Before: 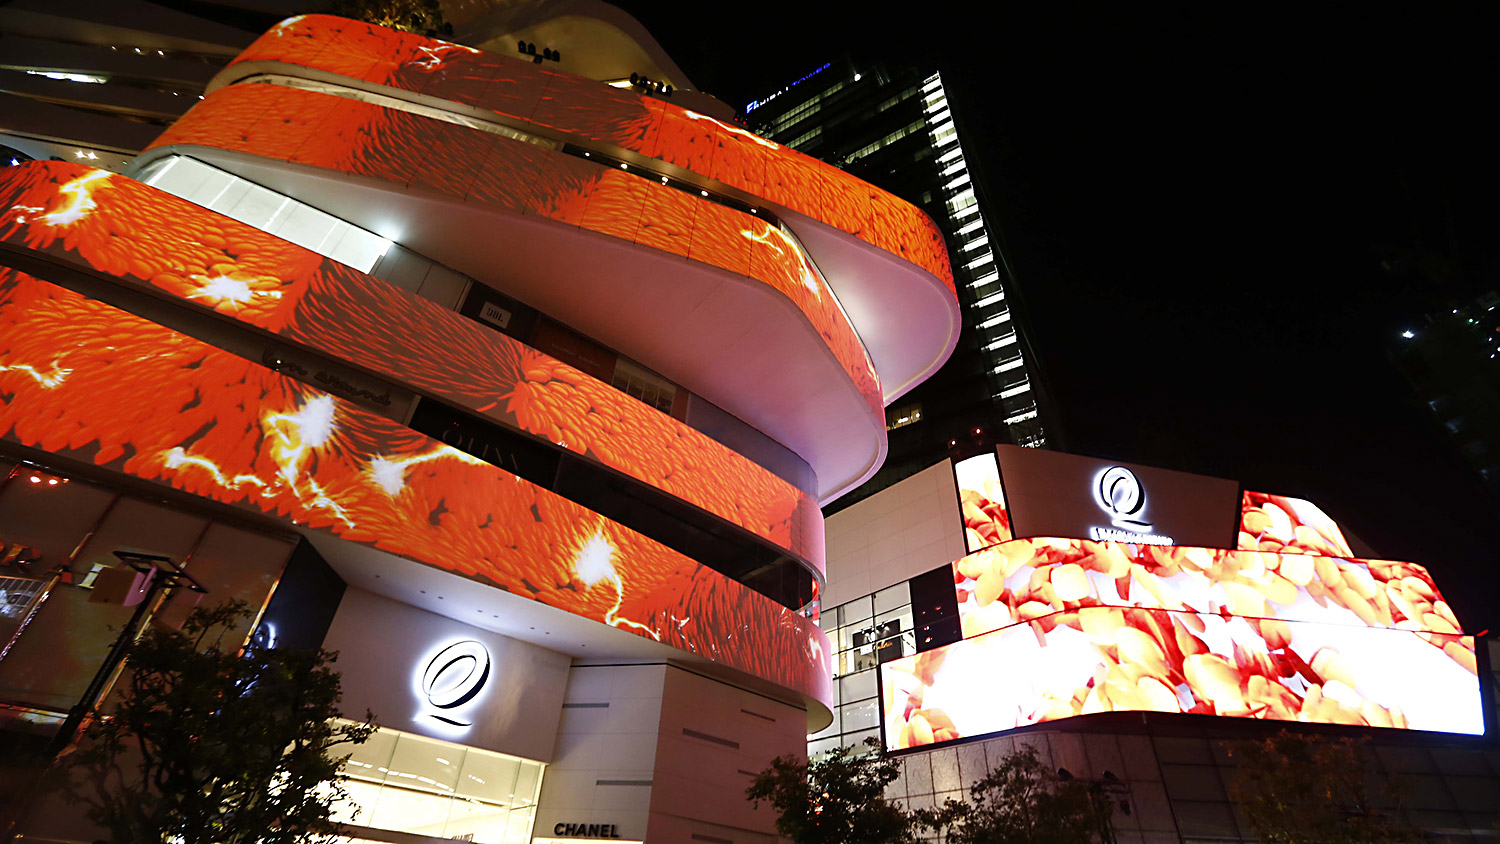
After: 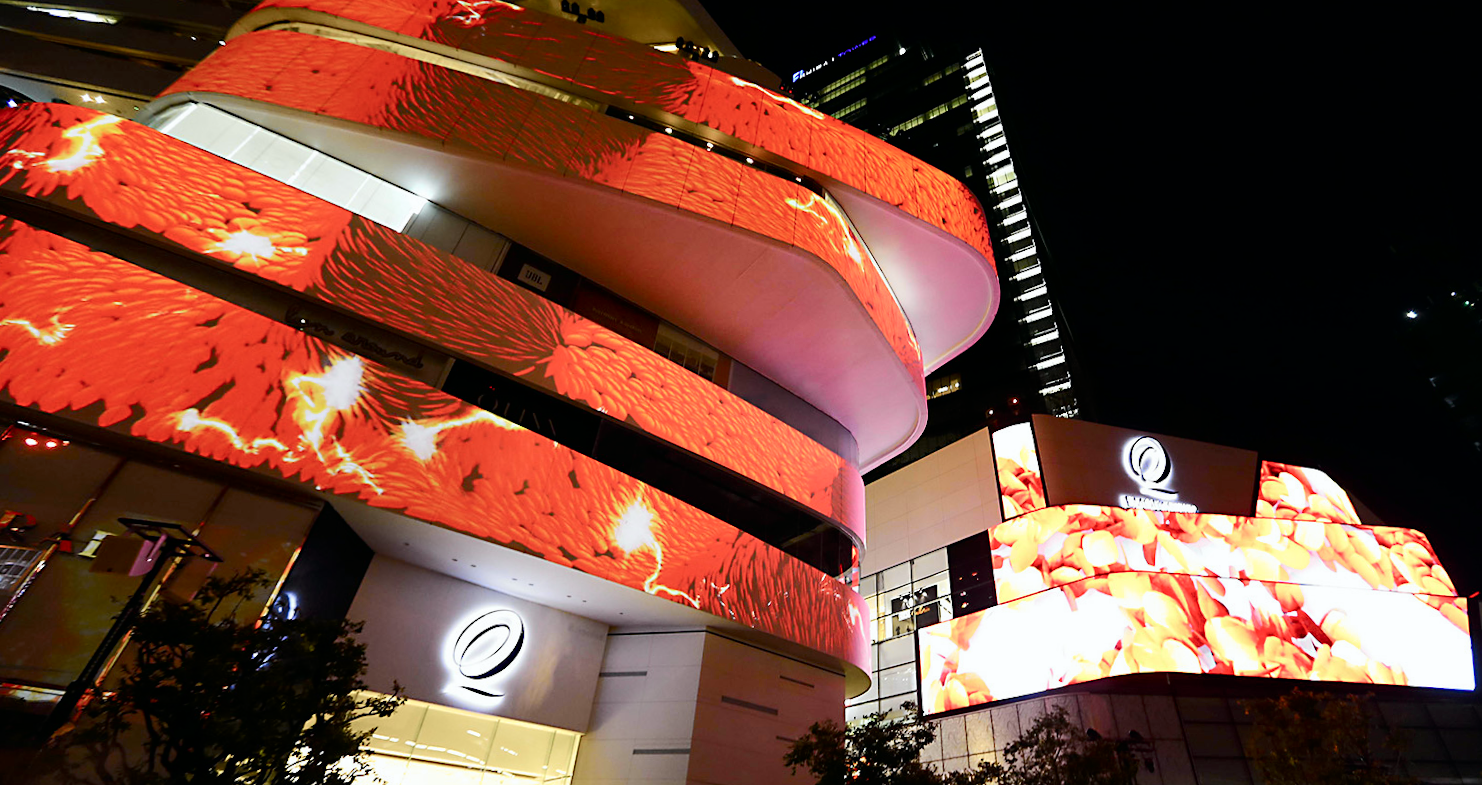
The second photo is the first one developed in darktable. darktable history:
rotate and perspective: rotation 0.679°, lens shift (horizontal) 0.136, crop left 0.009, crop right 0.991, crop top 0.078, crop bottom 0.95
tone curve: curves: ch0 [(0, 0) (0.037, 0.011) (0.131, 0.108) (0.279, 0.279) (0.476, 0.554) (0.617, 0.693) (0.704, 0.77) (0.813, 0.852) (0.916, 0.924) (1, 0.993)]; ch1 [(0, 0) (0.318, 0.278) (0.444, 0.427) (0.493, 0.492) (0.508, 0.502) (0.534, 0.529) (0.562, 0.563) (0.626, 0.662) (0.746, 0.764) (1, 1)]; ch2 [(0, 0) (0.316, 0.292) (0.381, 0.37) (0.423, 0.448) (0.476, 0.492) (0.502, 0.498) (0.522, 0.518) (0.533, 0.532) (0.586, 0.631) (0.634, 0.663) (0.7, 0.7) (0.861, 0.808) (1, 0.951)], color space Lab, independent channels, preserve colors none
